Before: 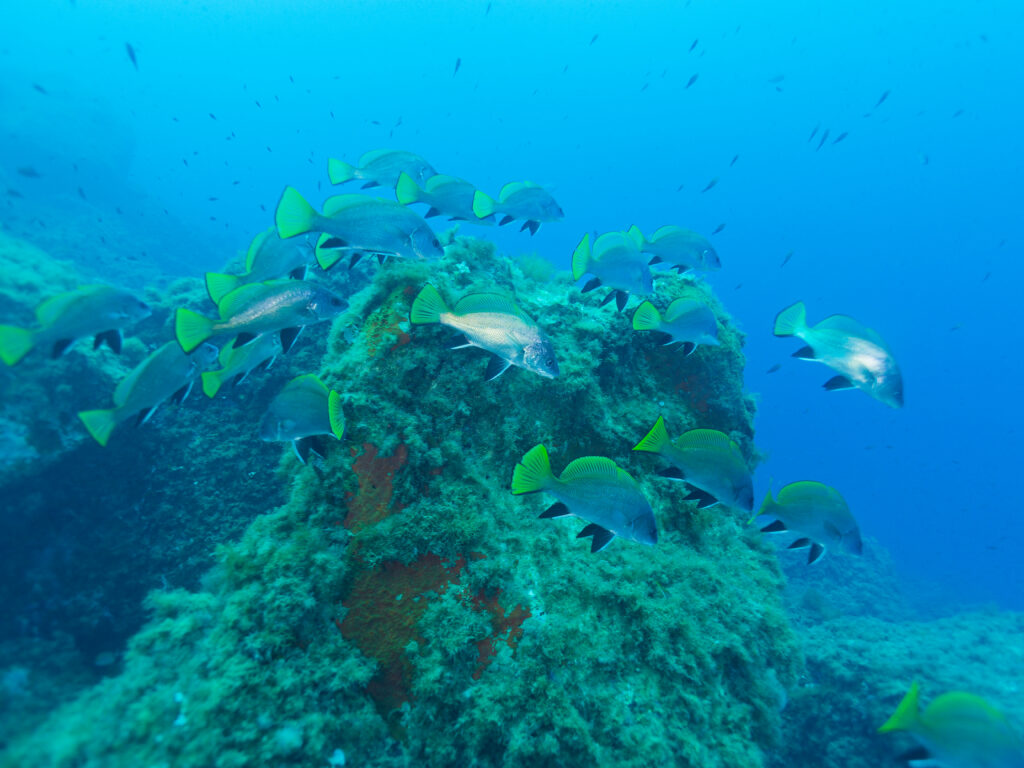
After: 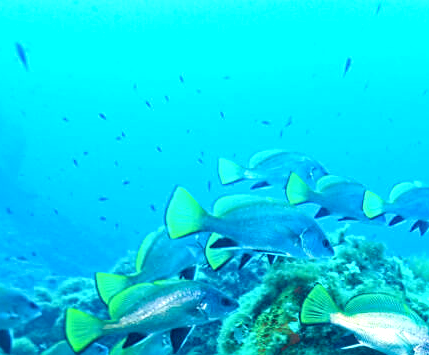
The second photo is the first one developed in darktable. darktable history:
crop and rotate: left 10.817%, top 0.062%, right 47.194%, bottom 53.626%
white balance: red 0.986, blue 1.01
haze removal: compatibility mode true, adaptive false
exposure: exposure 0.781 EV, compensate highlight preservation false
rotate and perspective: crop left 0, crop top 0
sharpen: radius 2.529, amount 0.323
local contrast: highlights 25%, shadows 75%, midtone range 0.75
